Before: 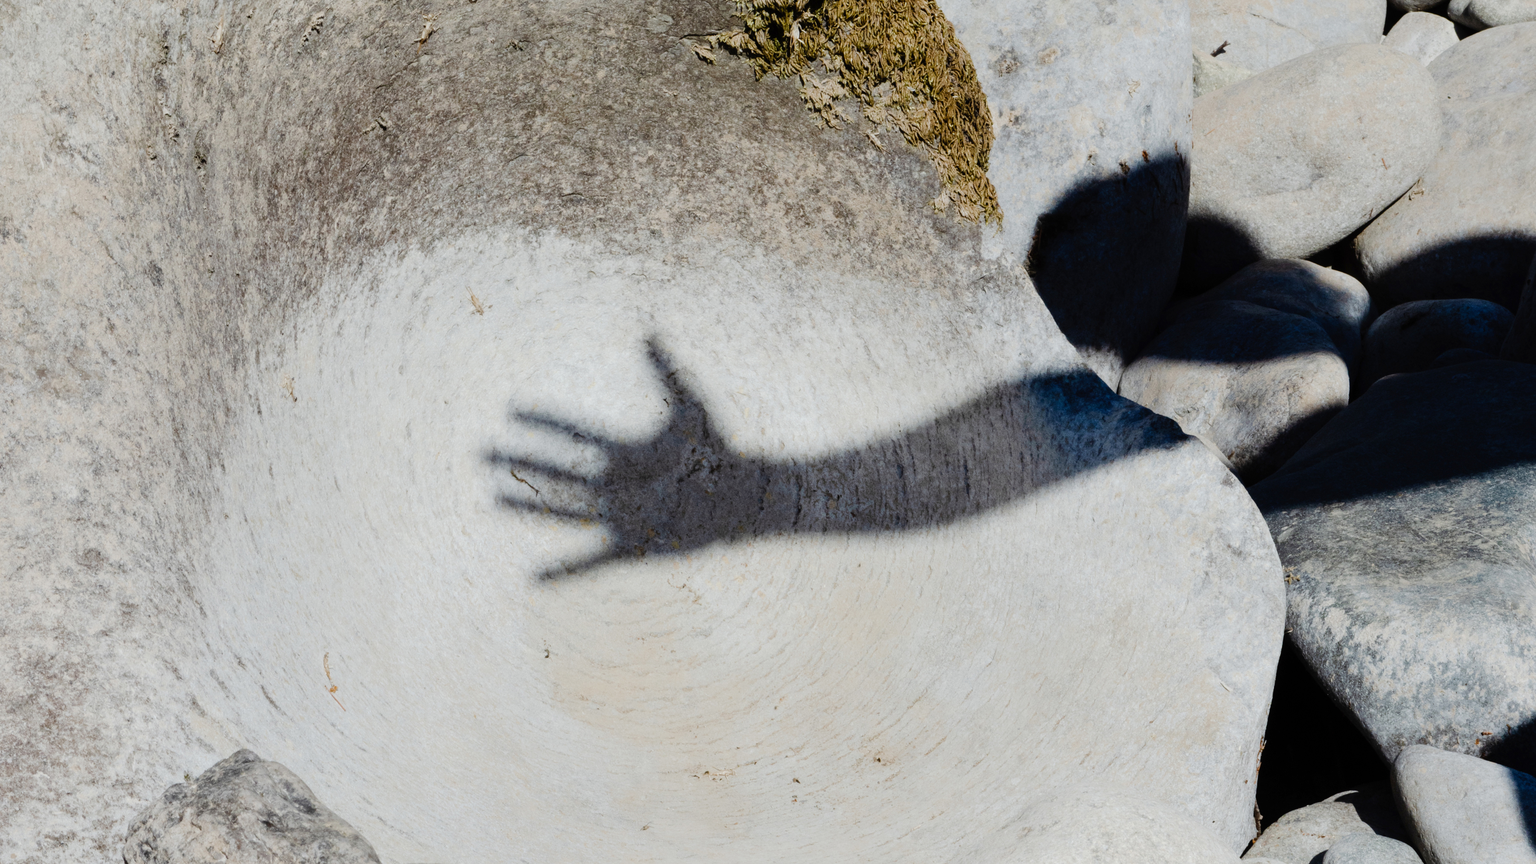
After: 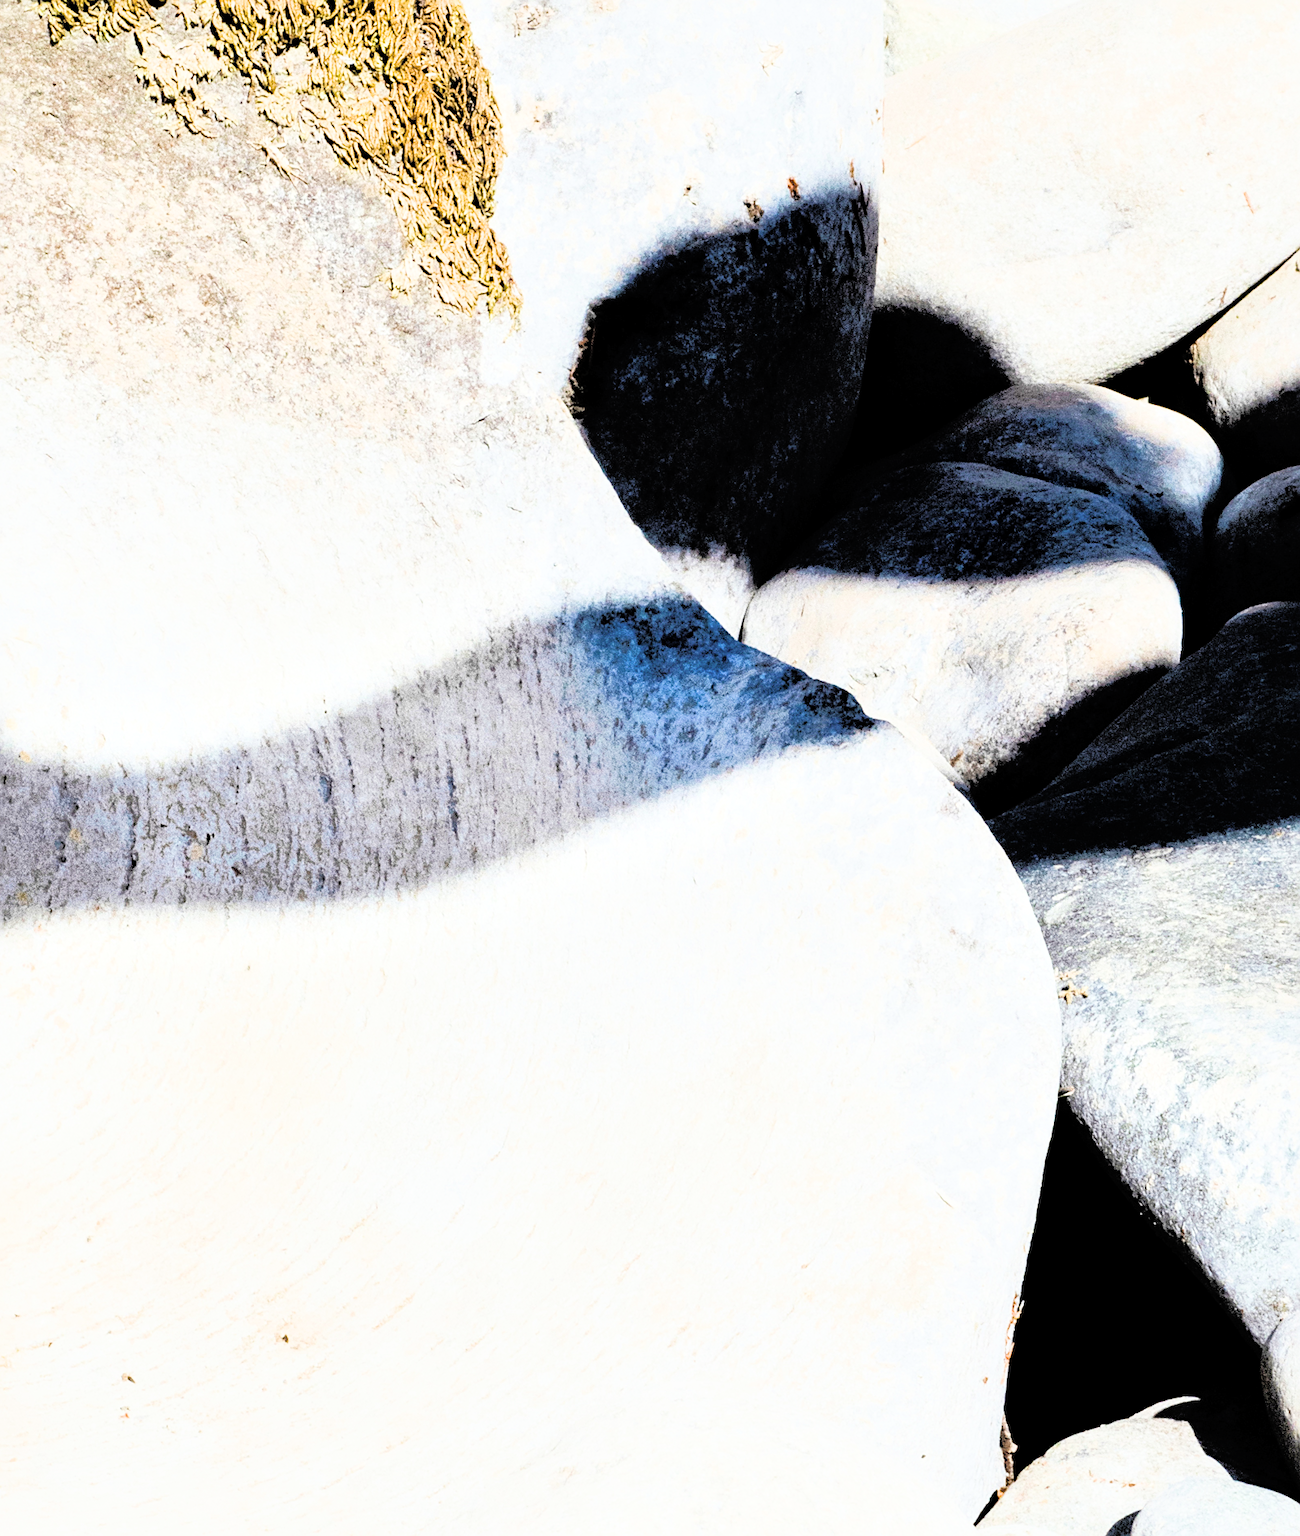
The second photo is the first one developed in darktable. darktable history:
local contrast: mode bilateral grid, contrast 20, coarseness 49, detail 120%, midtone range 0.2
exposure: black level correction 0.001, exposure 2.612 EV, compensate highlight preservation false
tone equalizer: -8 EV -1.85 EV, -7 EV -1.17 EV, -6 EV -1.63 EV, edges refinement/feathering 500, mask exposure compensation -1.57 EV, preserve details no
sharpen: on, module defaults
shadows and highlights: radius 335.52, shadows 65.14, highlights 5.46, compress 87.55%, soften with gaussian
filmic rgb: middle gray luminance 28.84%, black relative exposure -10.33 EV, white relative exposure 5.5 EV, threshold 3.06 EV, target black luminance 0%, hardness 3.94, latitude 1.48%, contrast 1.127, highlights saturation mix 5.25%, shadows ↔ highlights balance 15.64%, iterations of high-quality reconstruction 0, enable highlight reconstruction true
crop: left 47.492%, top 6.678%, right 8.083%
contrast brightness saturation: brightness 0.142
